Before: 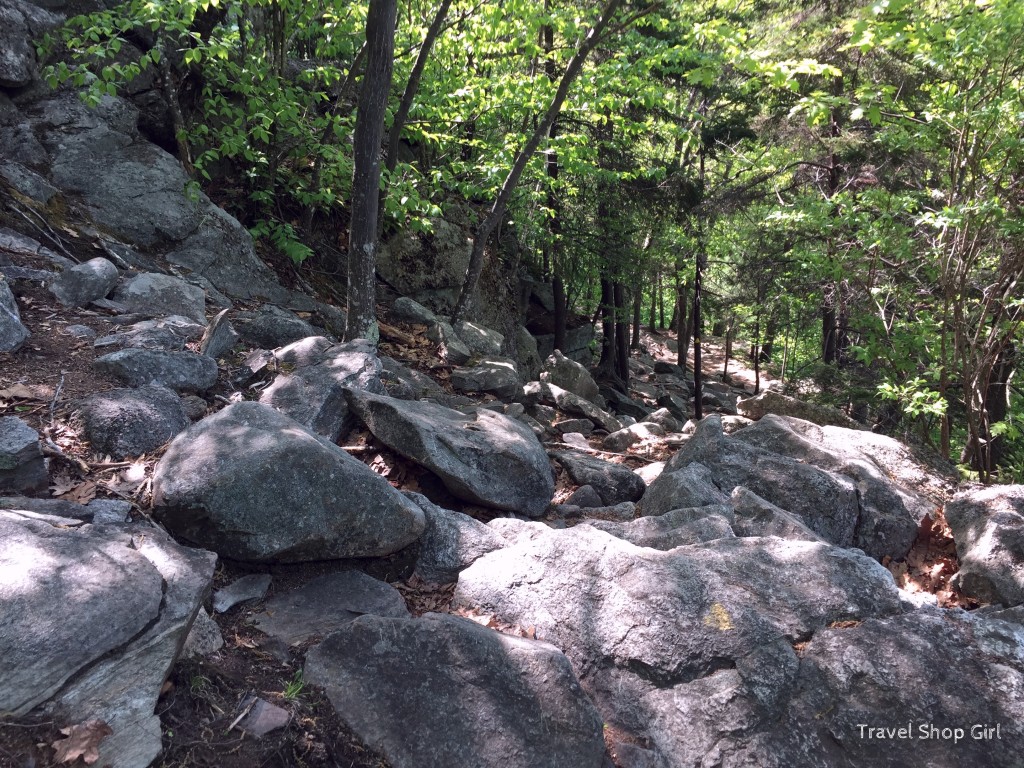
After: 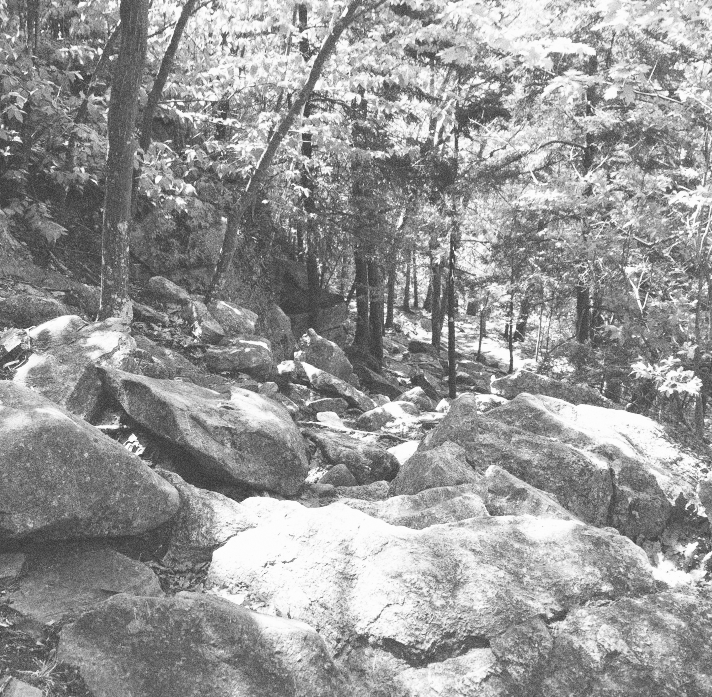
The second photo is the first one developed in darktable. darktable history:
sigmoid: contrast 1.22, skew 0.65
crop and rotate: left 24.034%, top 2.838%, right 6.406%, bottom 6.299%
contrast brightness saturation: contrast 0.08, saturation 0.02
color contrast: green-magenta contrast 0.8, blue-yellow contrast 1.1, unbound 0
exposure: black level correction -0.023, exposure 1.397 EV, compensate highlight preservation false
monochrome: a 2.21, b -1.33, size 2.2
grain: coarseness 0.09 ISO, strength 40%
